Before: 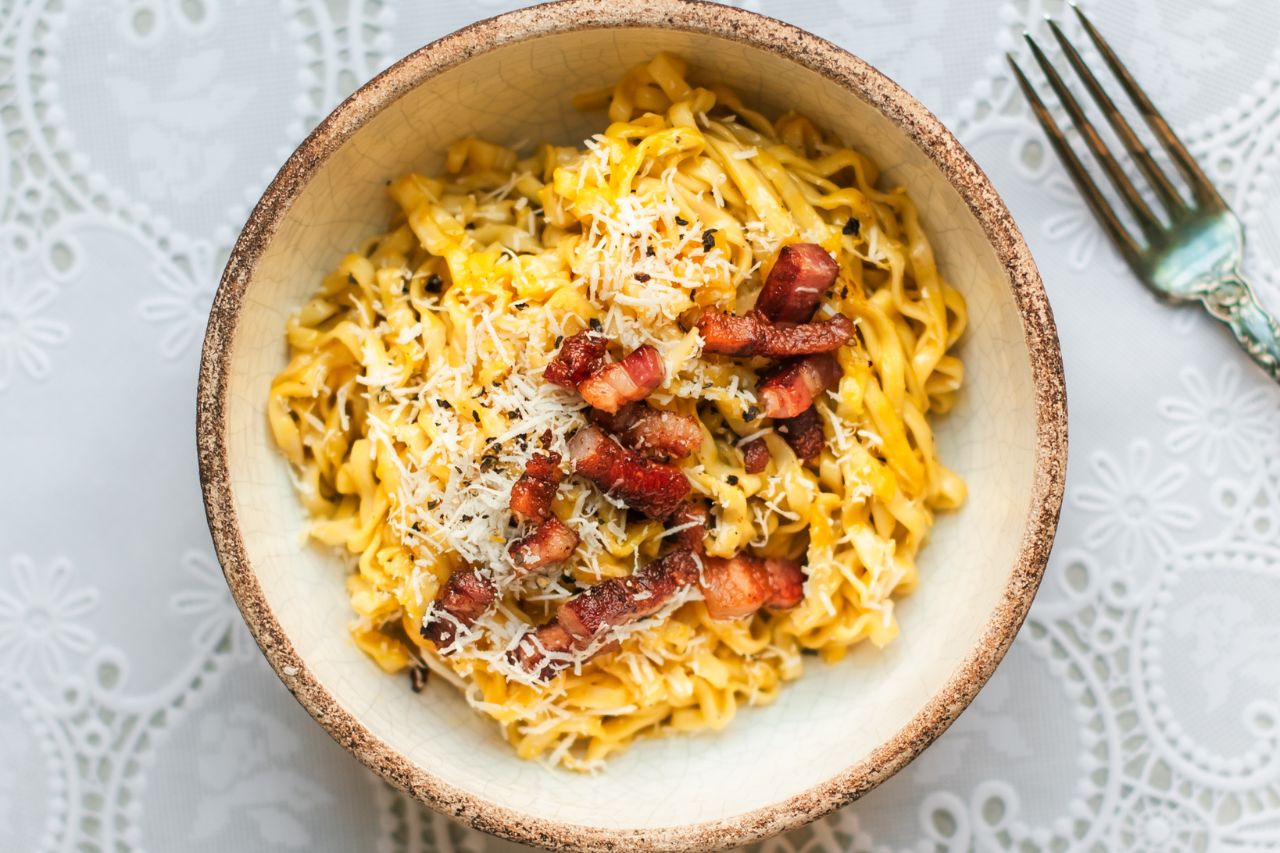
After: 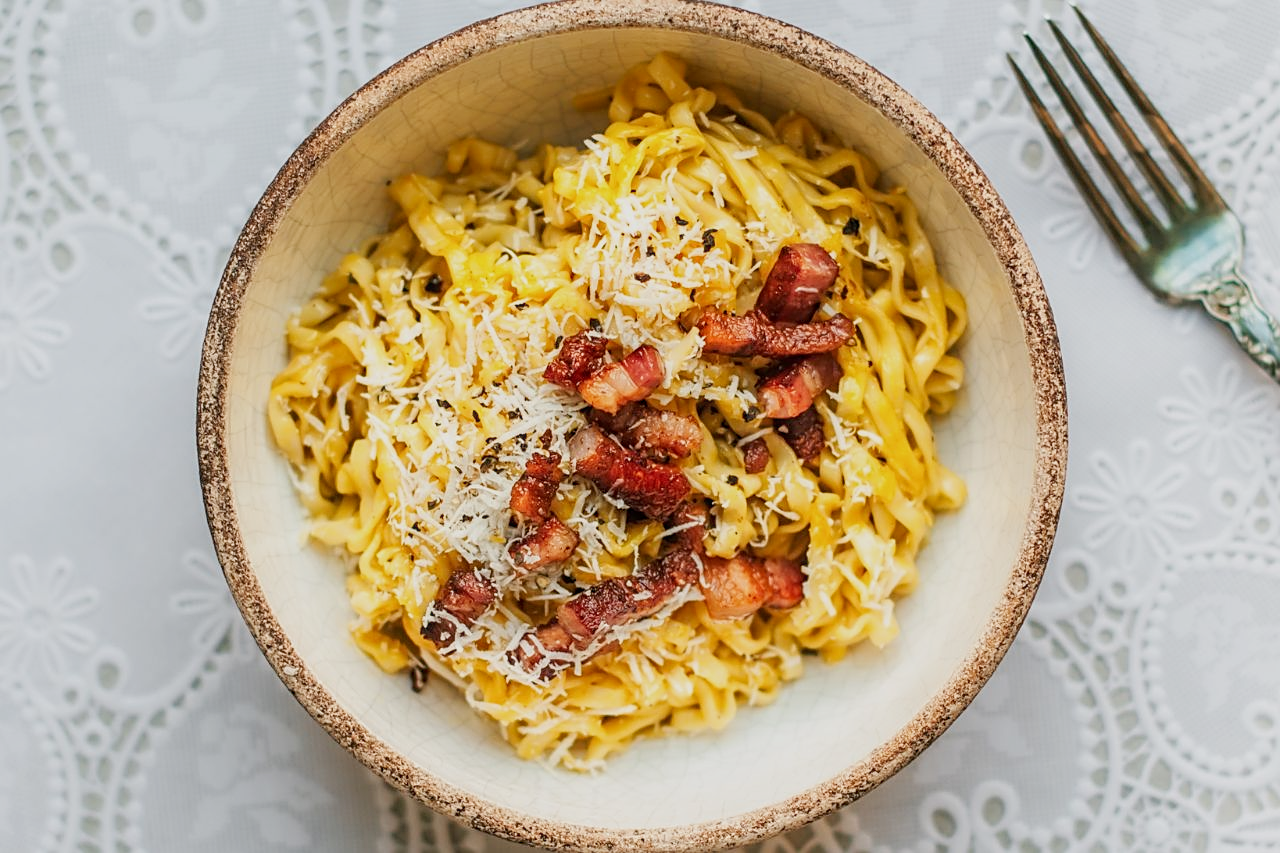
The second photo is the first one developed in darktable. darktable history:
exposure: black level correction 0, exposure -0.766 EV, compensate highlight preservation false
sharpen: on, module defaults
base curve: curves: ch0 [(0, 0) (0.204, 0.334) (0.55, 0.733) (1, 1)], preserve colors none
local contrast: detail 115%
